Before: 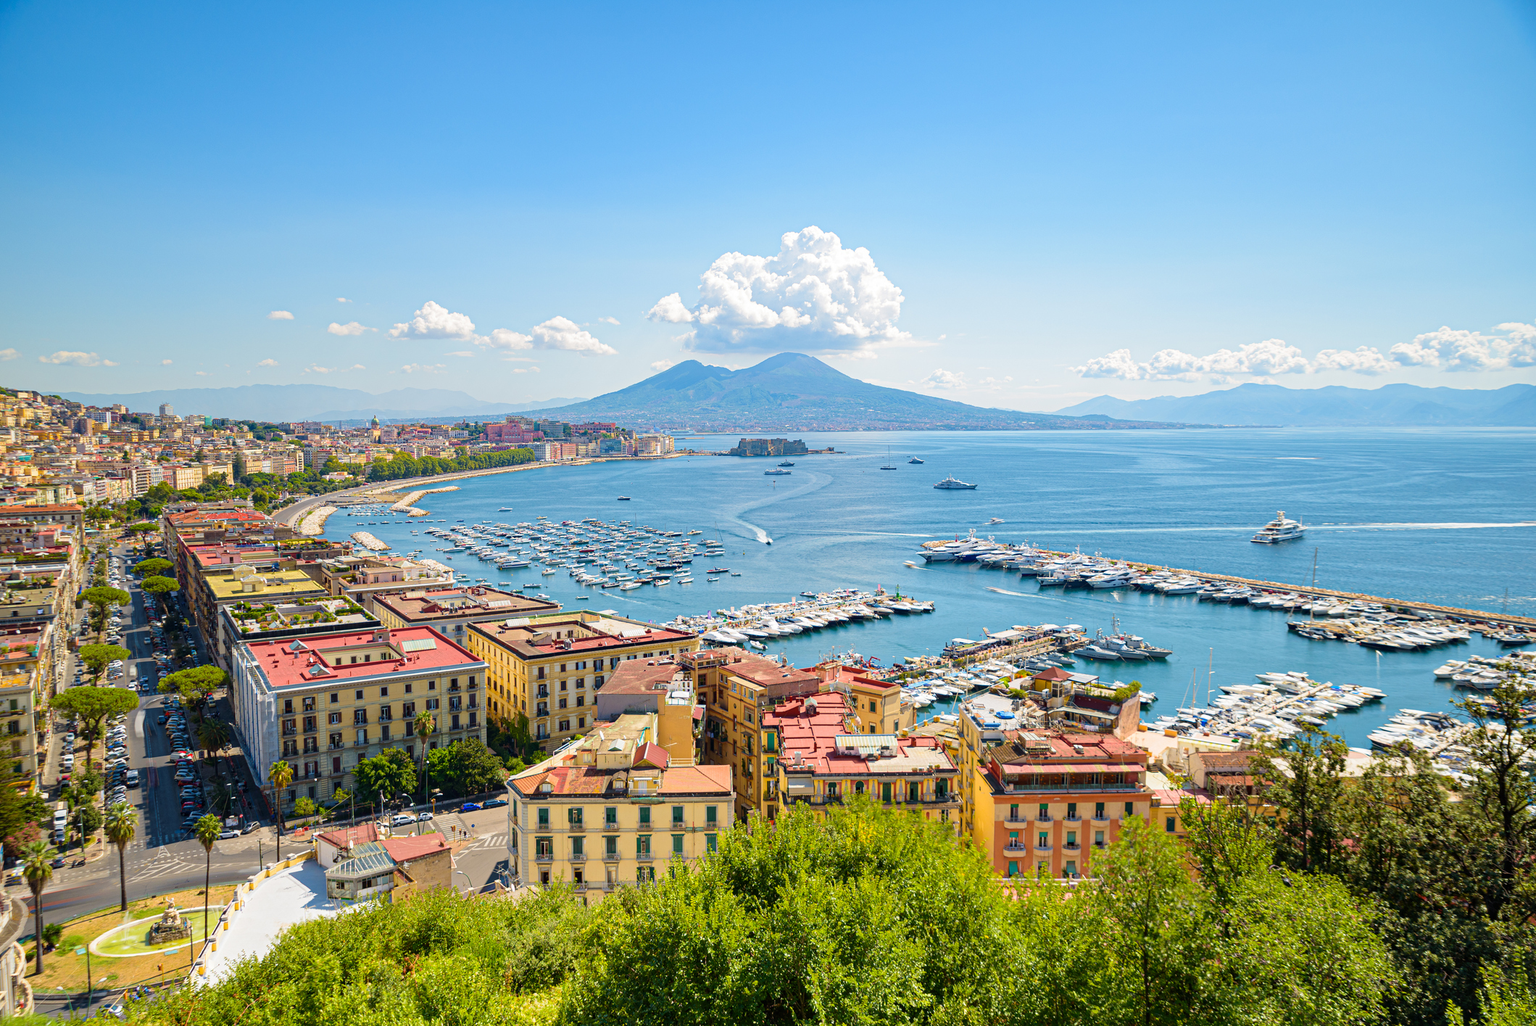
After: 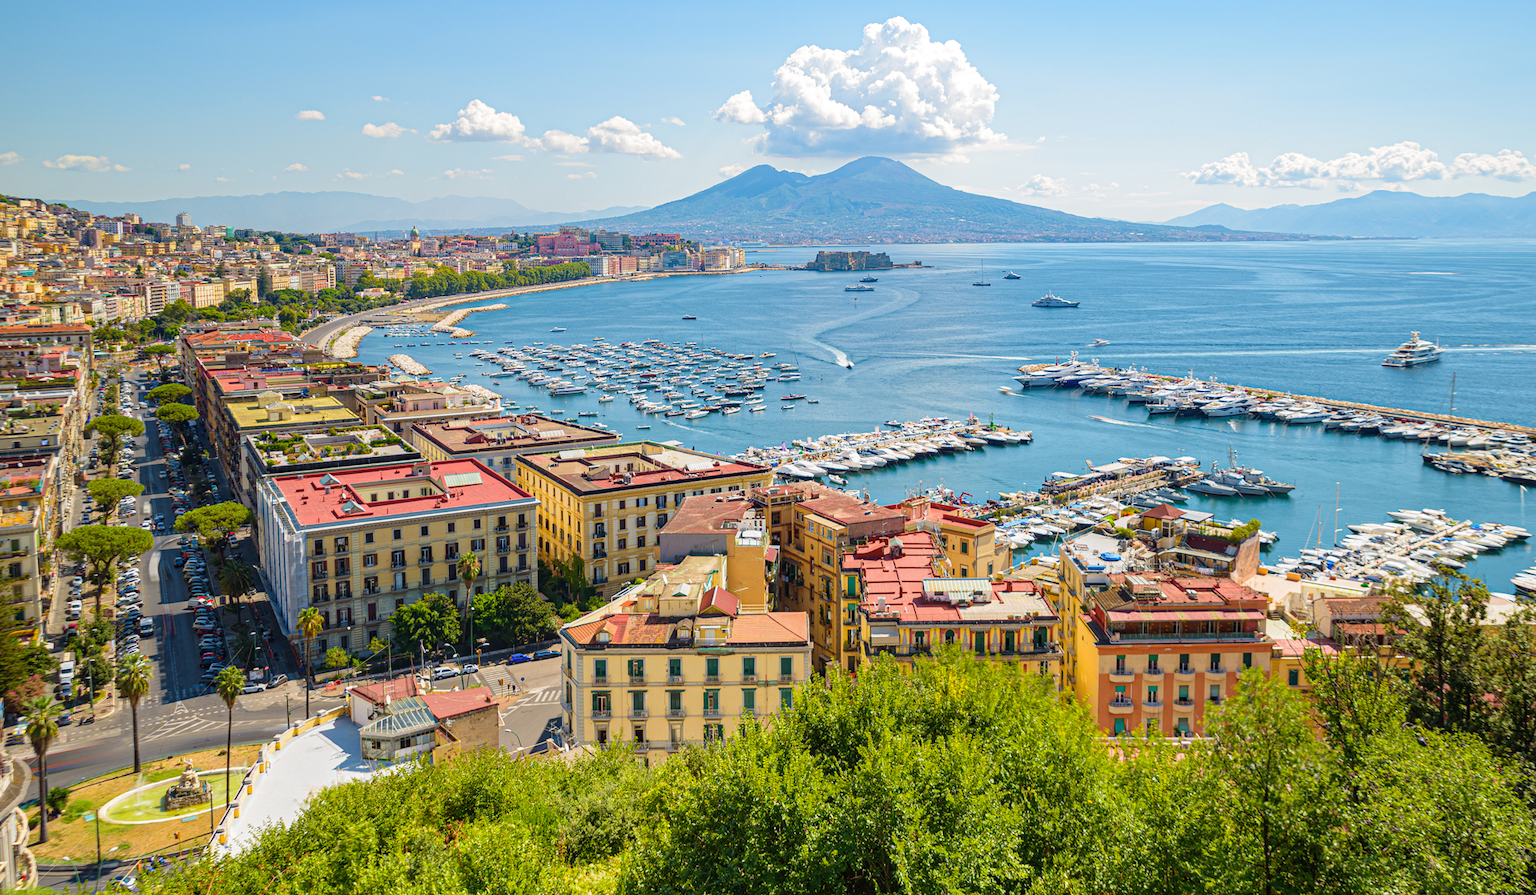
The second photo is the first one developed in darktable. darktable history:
local contrast: detail 110%
crop: top 20.617%, right 9.441%, bottom 0.33%
